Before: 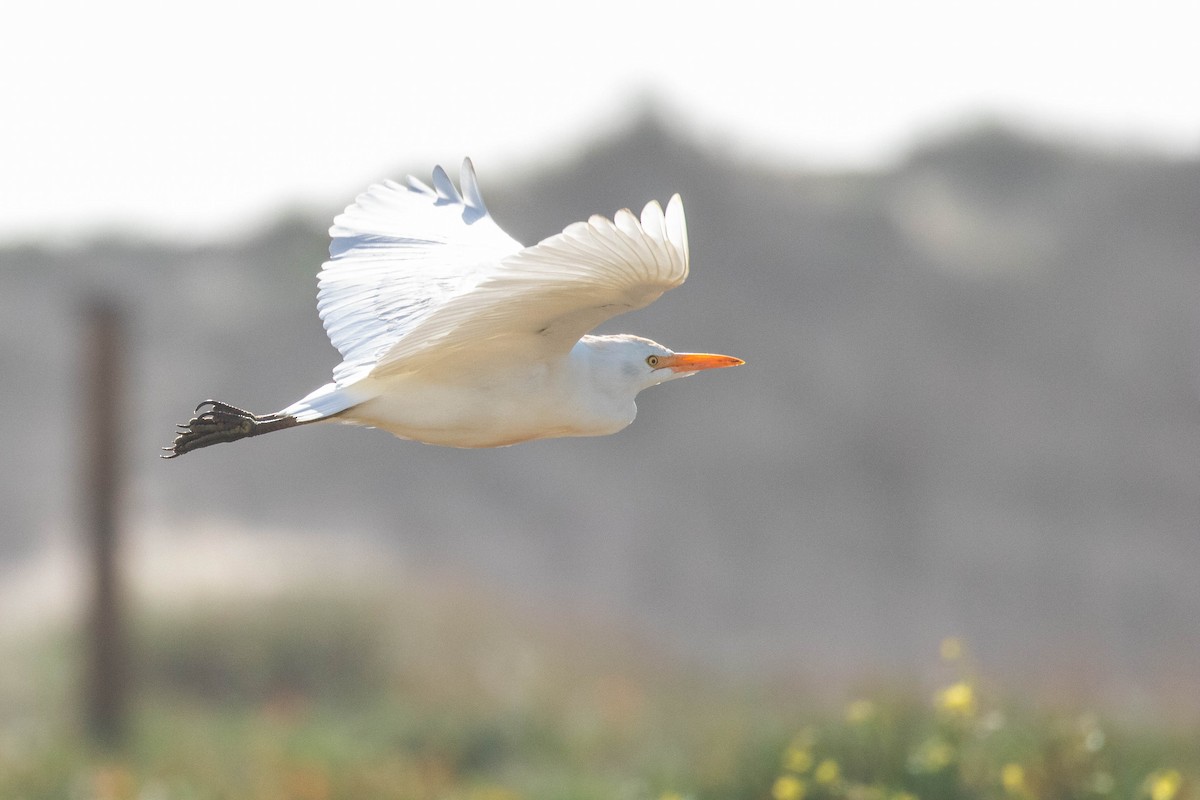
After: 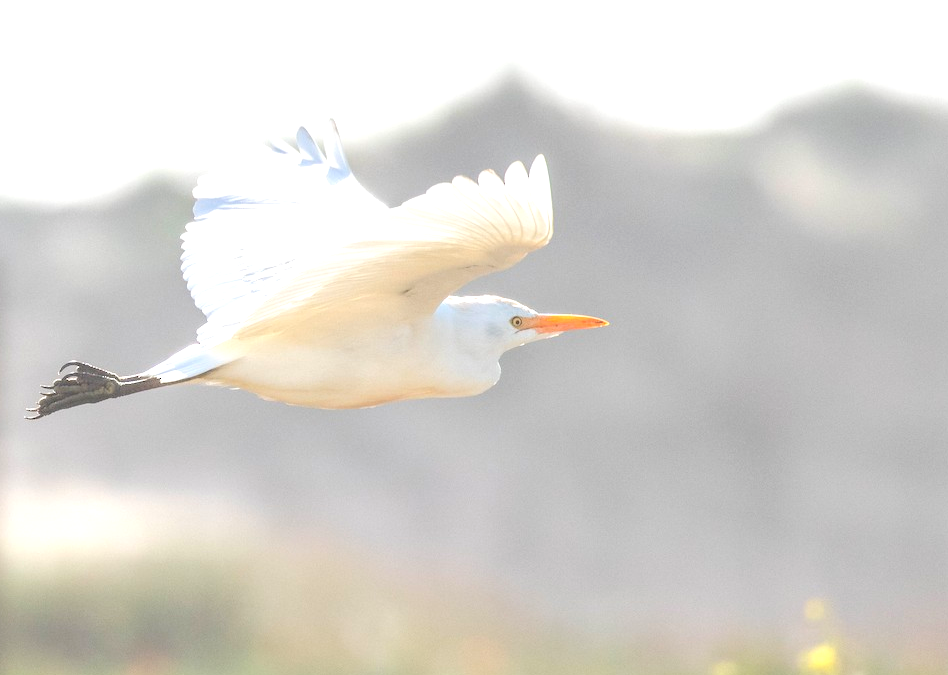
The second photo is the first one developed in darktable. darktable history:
crop: left 11.363%, top 4.967%, right 9.6%, bottom 10.567%
exposure: exposure 0.726 EV, compensate highlight preservation false
contrast brightness saturation: brightness 0.143
